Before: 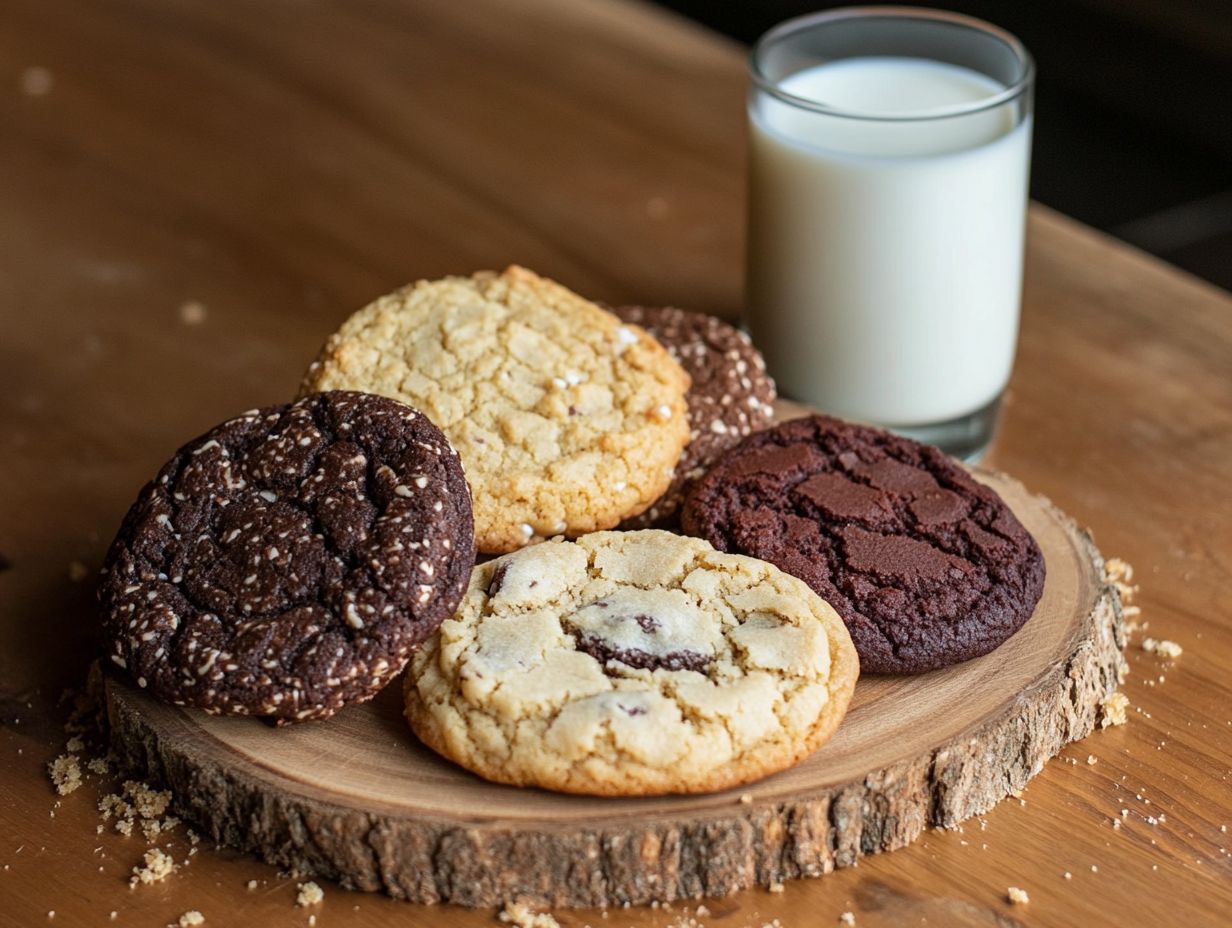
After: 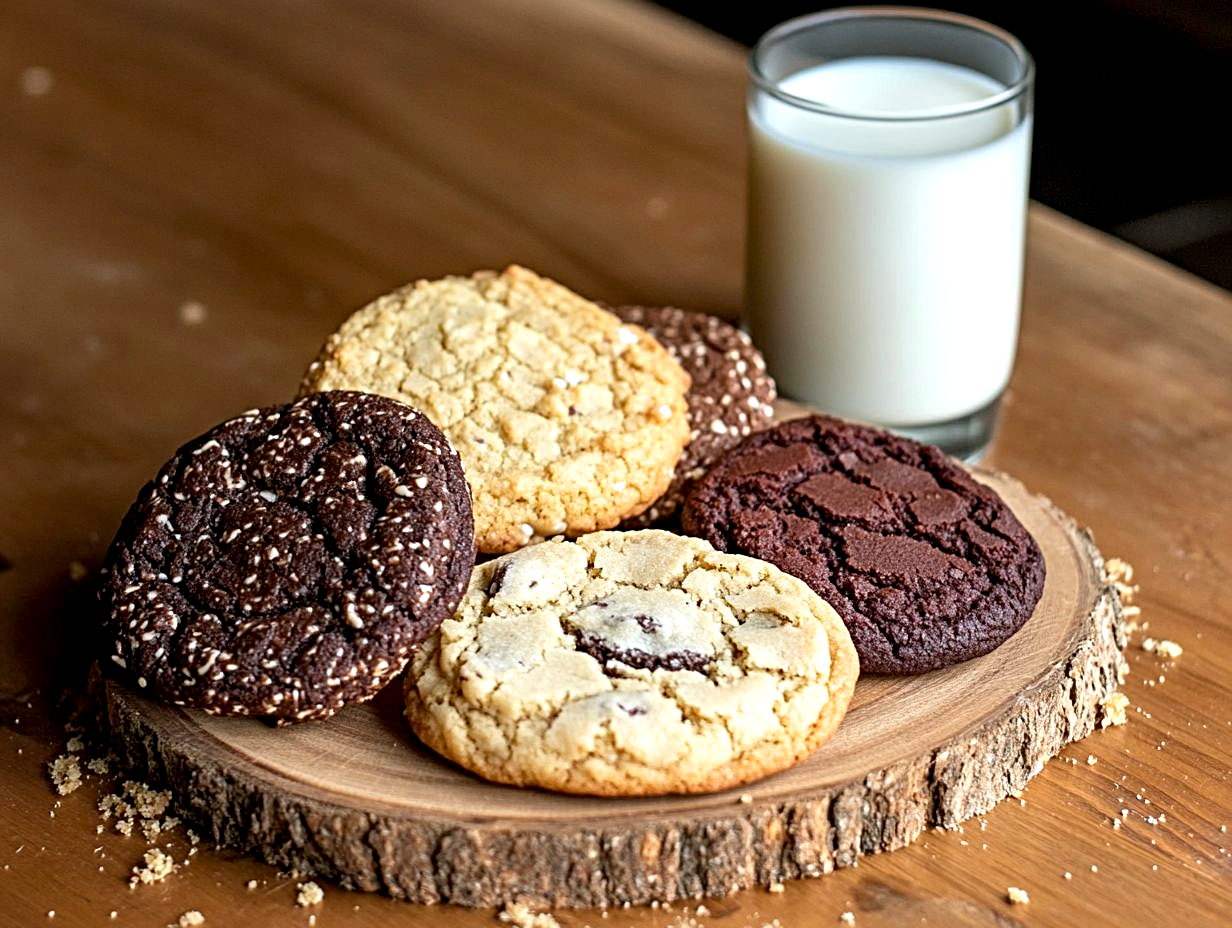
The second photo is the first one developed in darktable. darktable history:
exposure: black level correction 0.005, exposure 0.417 EV, compensate highlight preservation false
sharpen: radius 4
